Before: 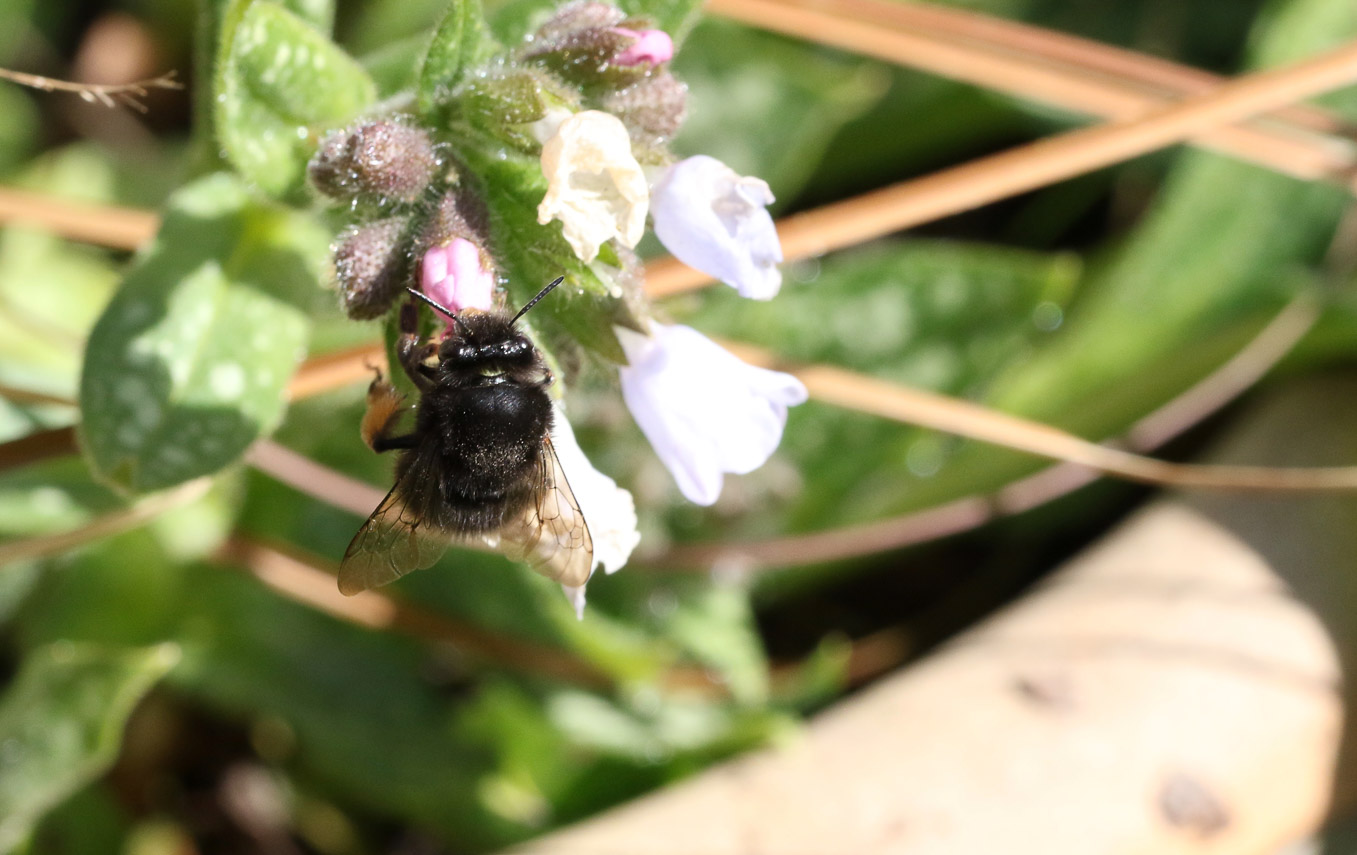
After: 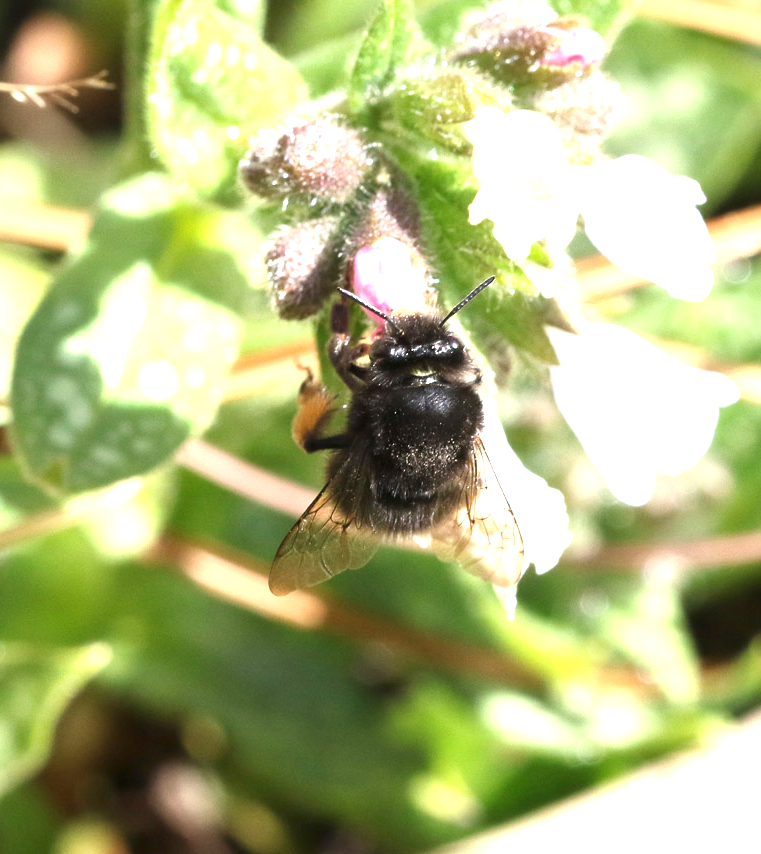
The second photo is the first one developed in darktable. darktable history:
crop: left 5.117%, right 38.744%
exposure: black level correction 0, exposure 1.2 EV, compensate highlight preservation false
